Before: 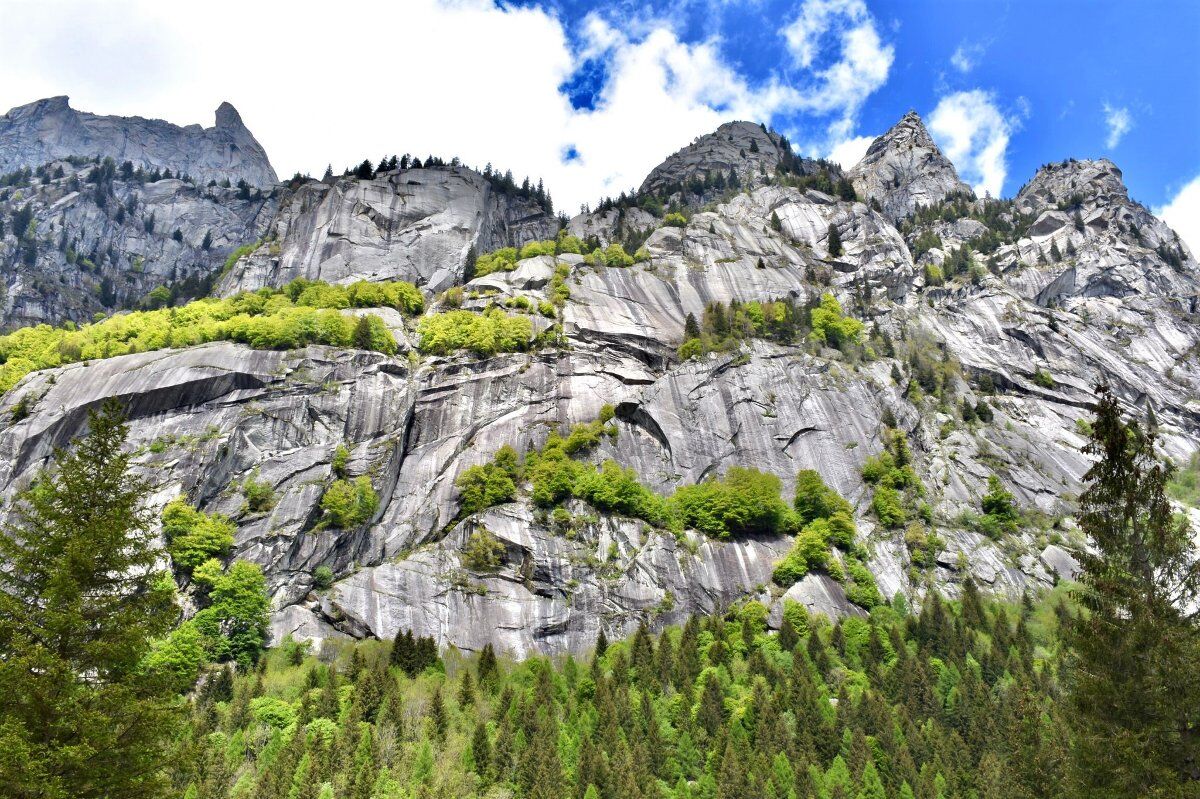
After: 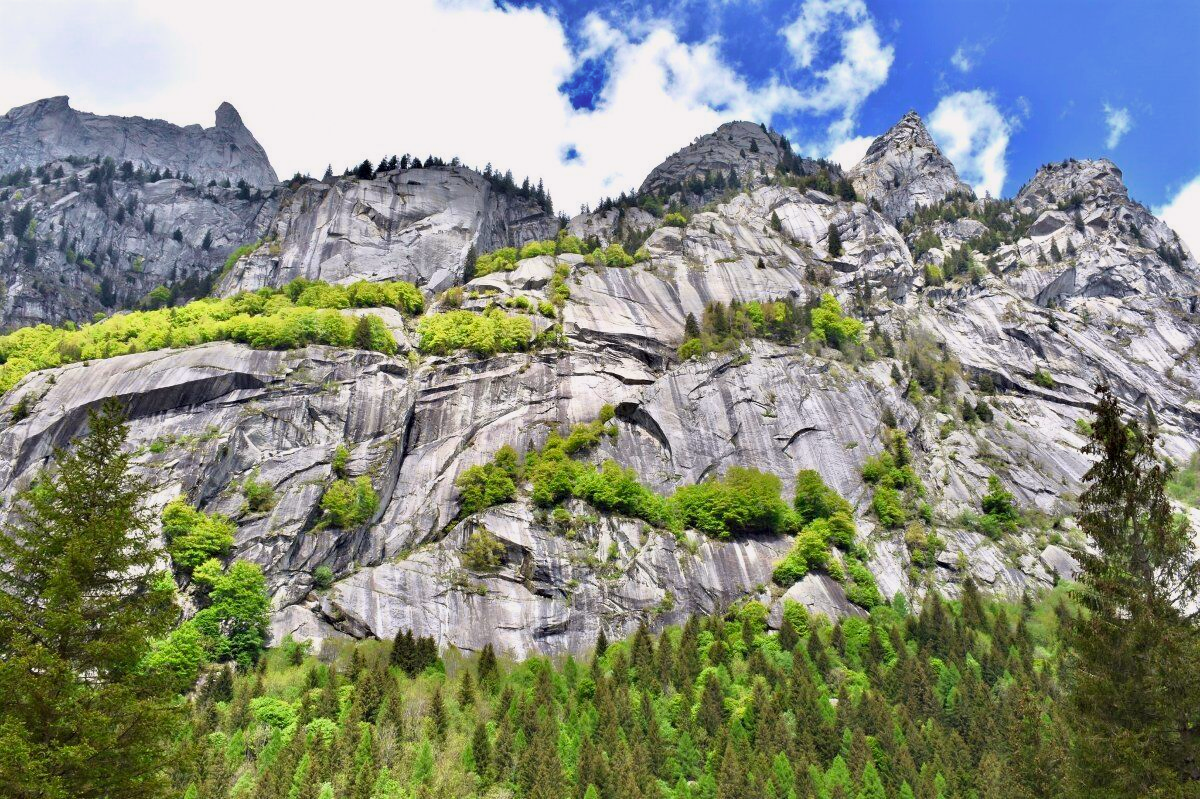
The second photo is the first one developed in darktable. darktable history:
color zones: curves: ch0 [(0, 0.5) (0.143, 0.5) (0.286, 0.5) (0.429, 0.495) (0.571, 0.437) (0.714, 0.44) (0.857, 0.496) (1, 0.5)]
tone curve: curves: ch0 [(0.013, 0) (0.061, 0.068) (0.239, 0.256) (0.502, 0.505) (0.683, 0.676) (0.761, 0.773) (0.858, 0.858) (0.987, 0.945)]; ch1 [(0, 0) (0.172, 0.123) (0.304, 0.267) (0.414, 0.395) (0.472, 0.473) (0.502, 0.508) (0.521, 0.528) (0.583, 0.595) (0.654, 0.673) (0.728, 0.761) (1, 1)]; ch2 [(0, 0) (0.411, 0.424) (0.485, 0.476) (0.502, 0.502) (0.553, 0.557) (0.57, 0.576) (1, 1)], color space Lab, independent channels, preserve colors none
